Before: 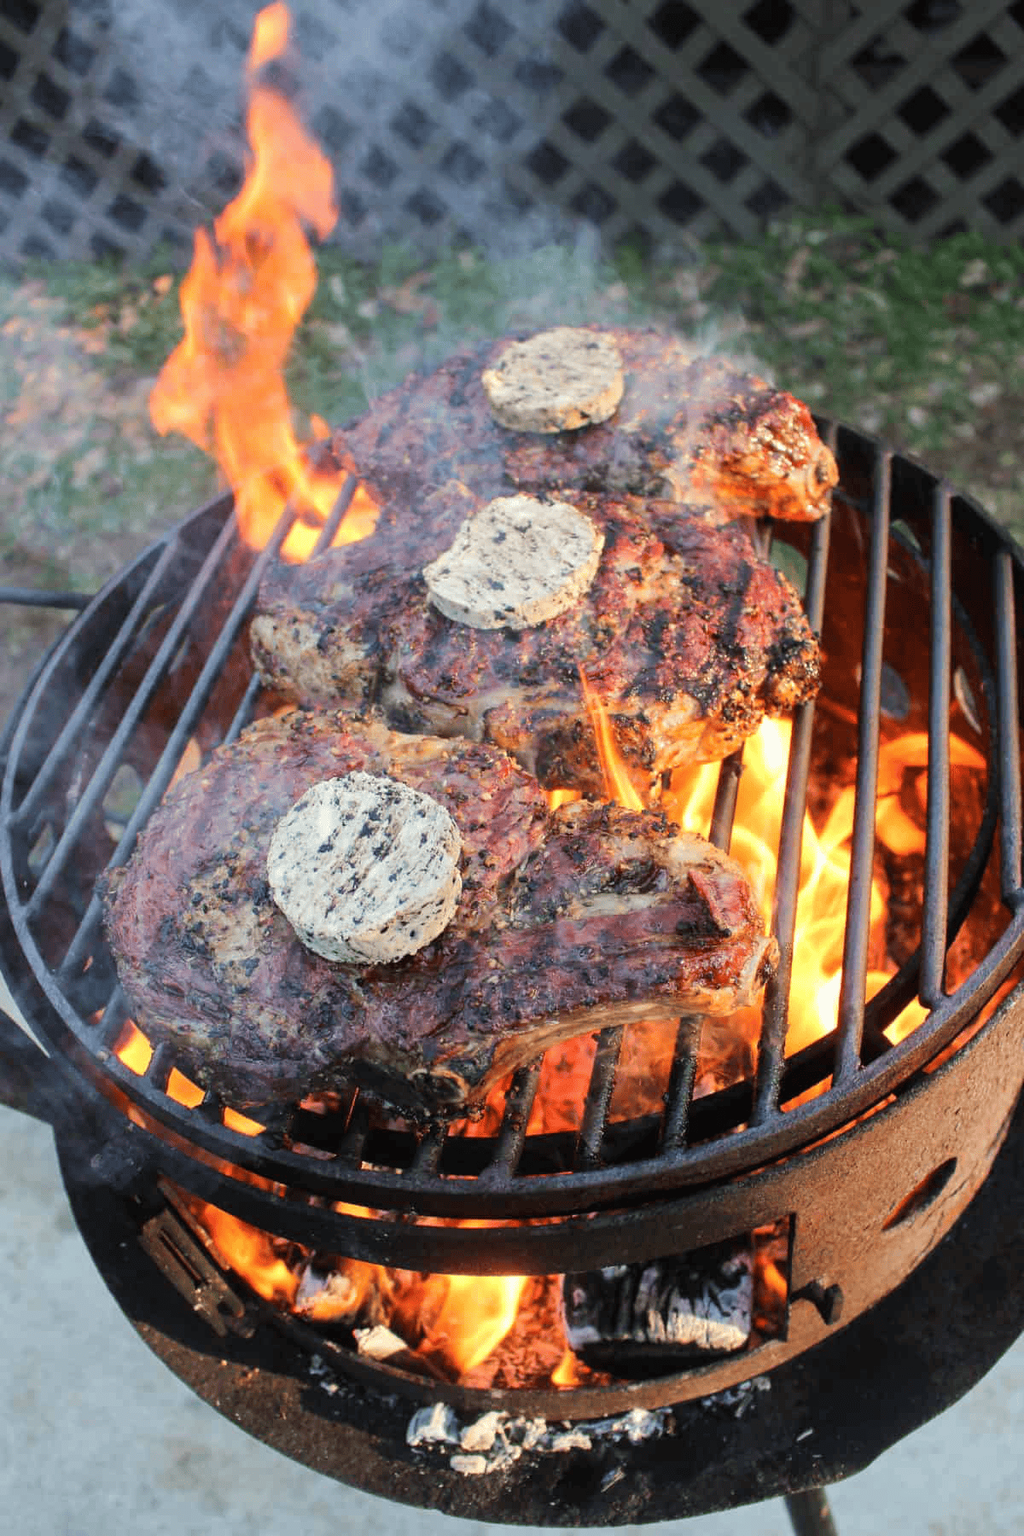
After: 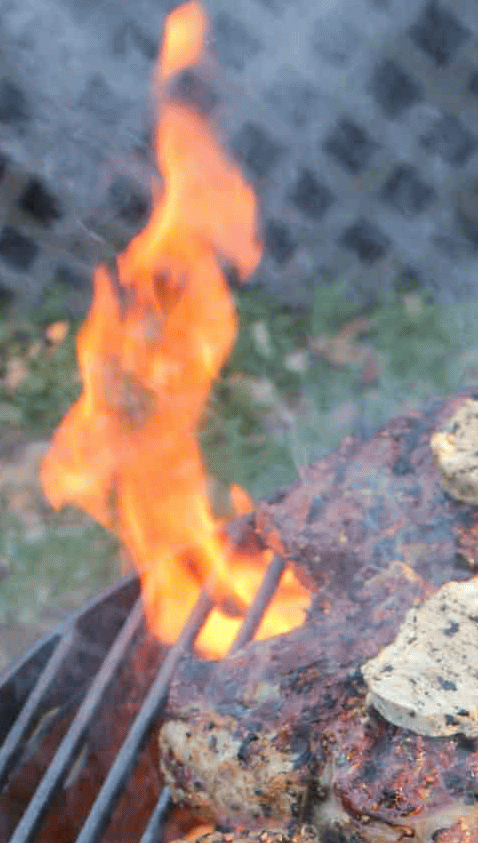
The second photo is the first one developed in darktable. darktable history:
crop and rotate: left 11.182%, top 0.11%, right 48.952%, bottom 53.01%
